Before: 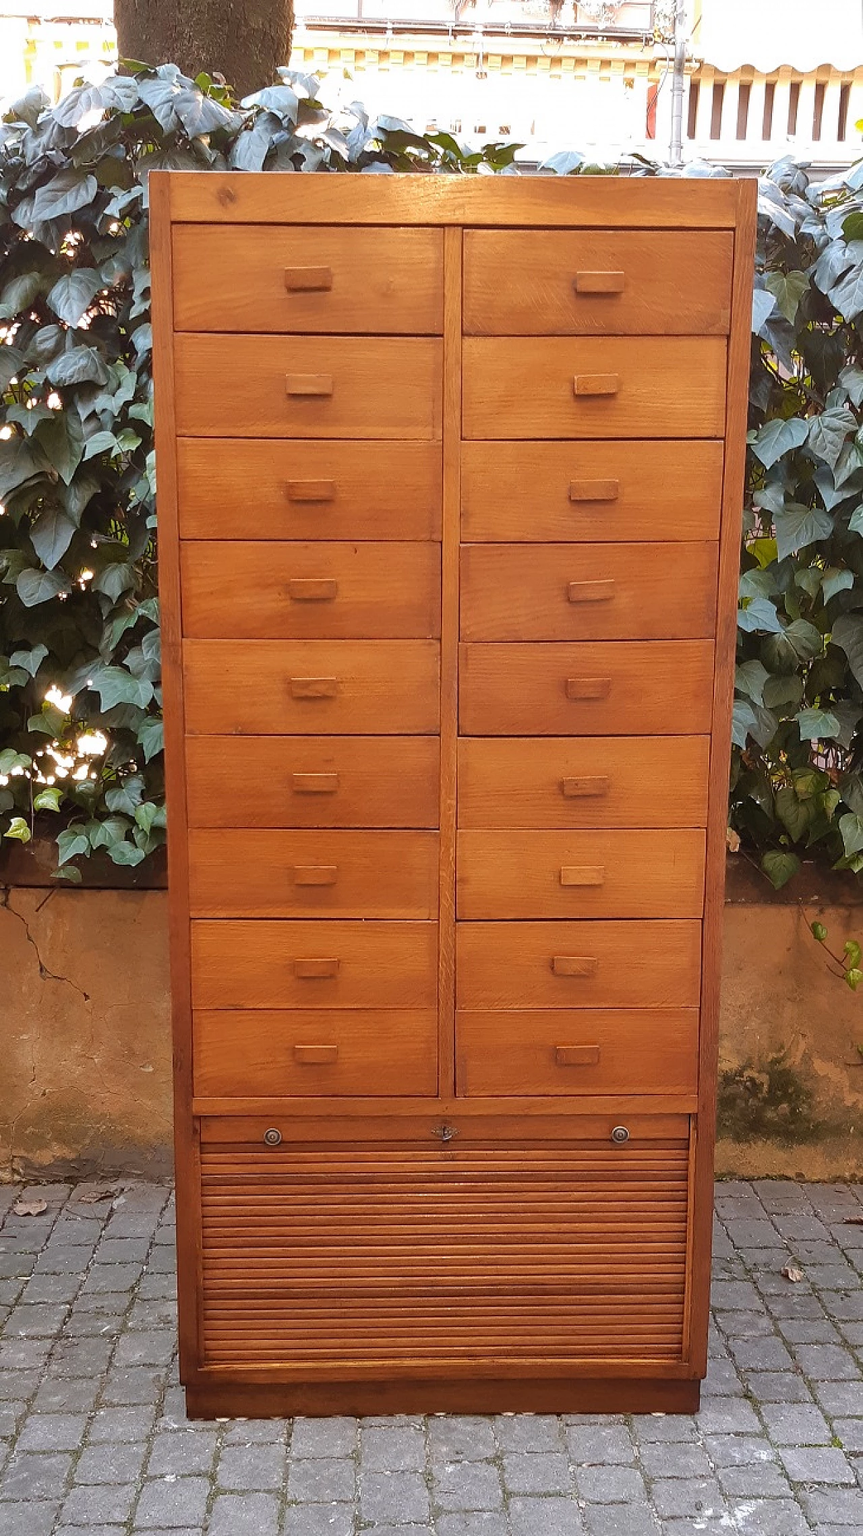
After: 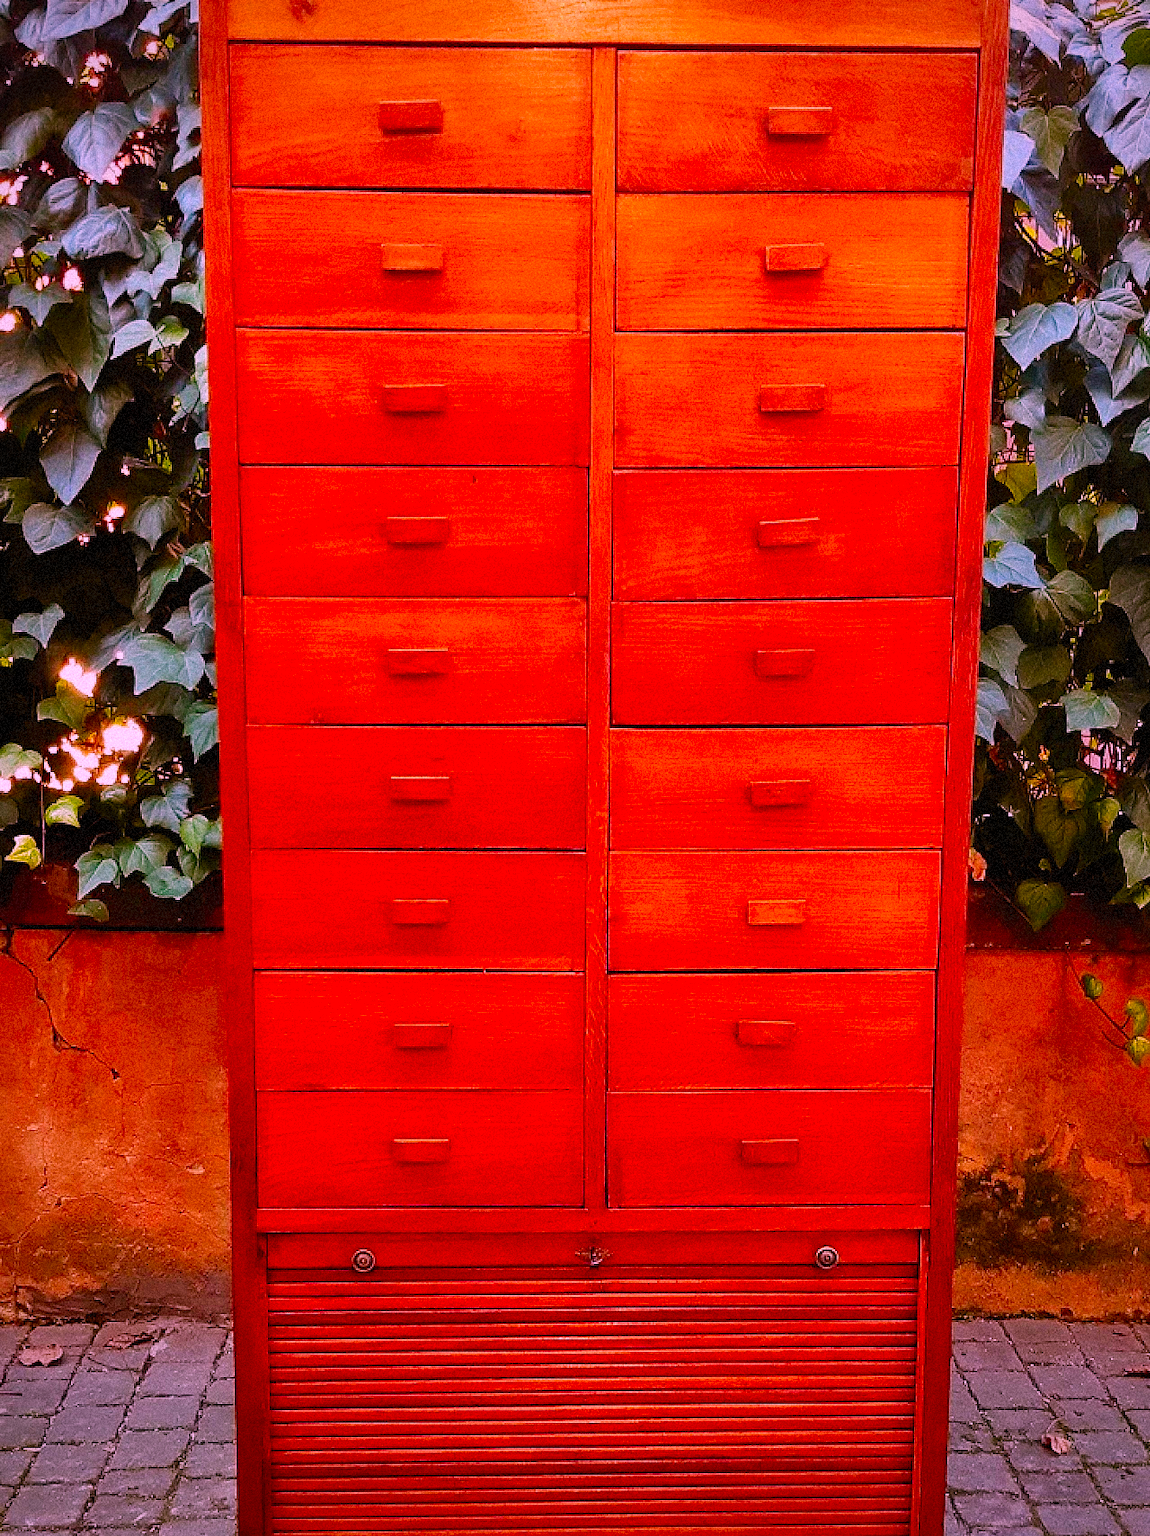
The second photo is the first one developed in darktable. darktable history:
contrast brightness saturation: contrast 0.2, brightness 0.16, saturation 0.22
vignetting: saturation 0, unbound false
filmic rgb: middle gray luminance 29%, black relative exposure -10.3 EV, white relative exposure 5.5 EV, threshold 6 EV, target black luminance 0%, hardness 3.95, latitude 2.04%, contrast 1.132, highlights saturation mix 5%, shadows ↔ highlights balance 15.11%, add noise in highlights 0, preserve chrominance no, color science v3 (2019), use custom middle-gray values true, iterations of high-quality reconstruction 0, contrast in highlights soft, enable highlight reconstruction true
exposure: black level correction 0, exposure 0.2 EV, compensate exposure bias true, compensate highlight preservation false
color correction: highlights a* 19.5, highlights b* -11.53, saturation 1.69
grain: coarseness 9.38 ISO, strength 34.99%, mid-tones bias 0%
crop and rotate: top 12.5%, bottom 12.5%
